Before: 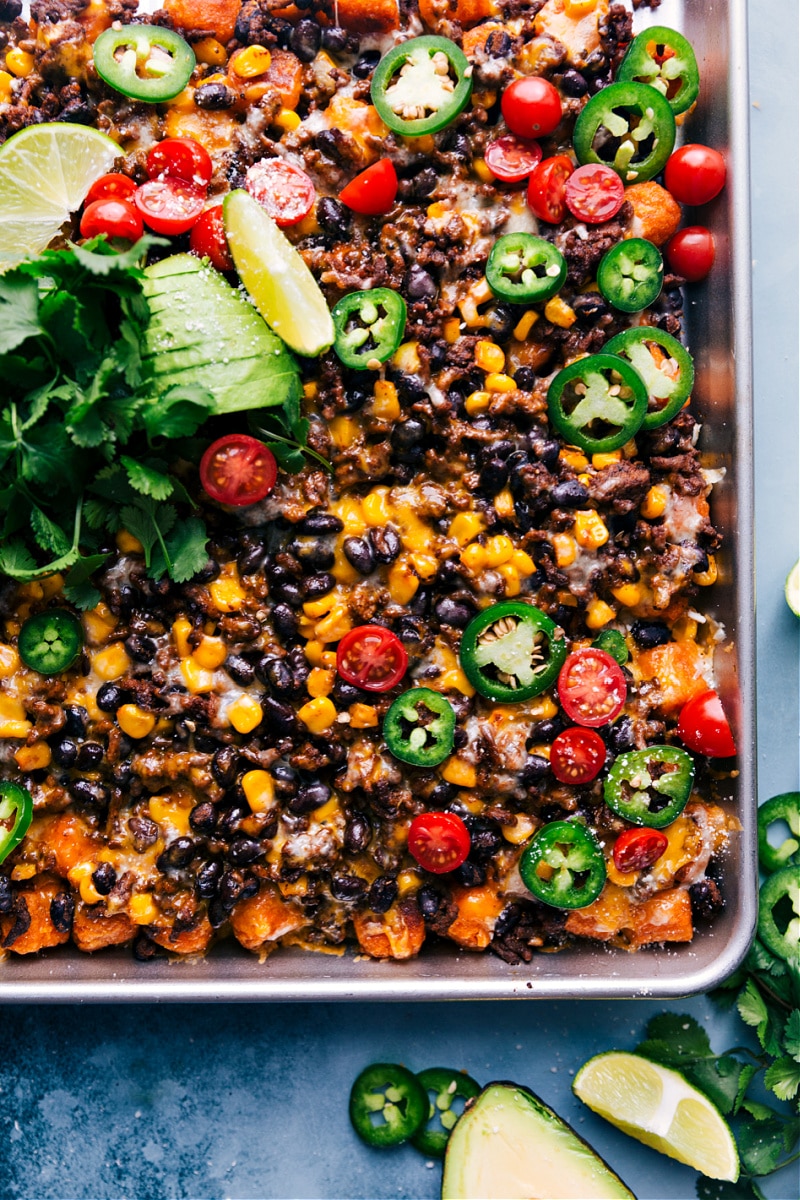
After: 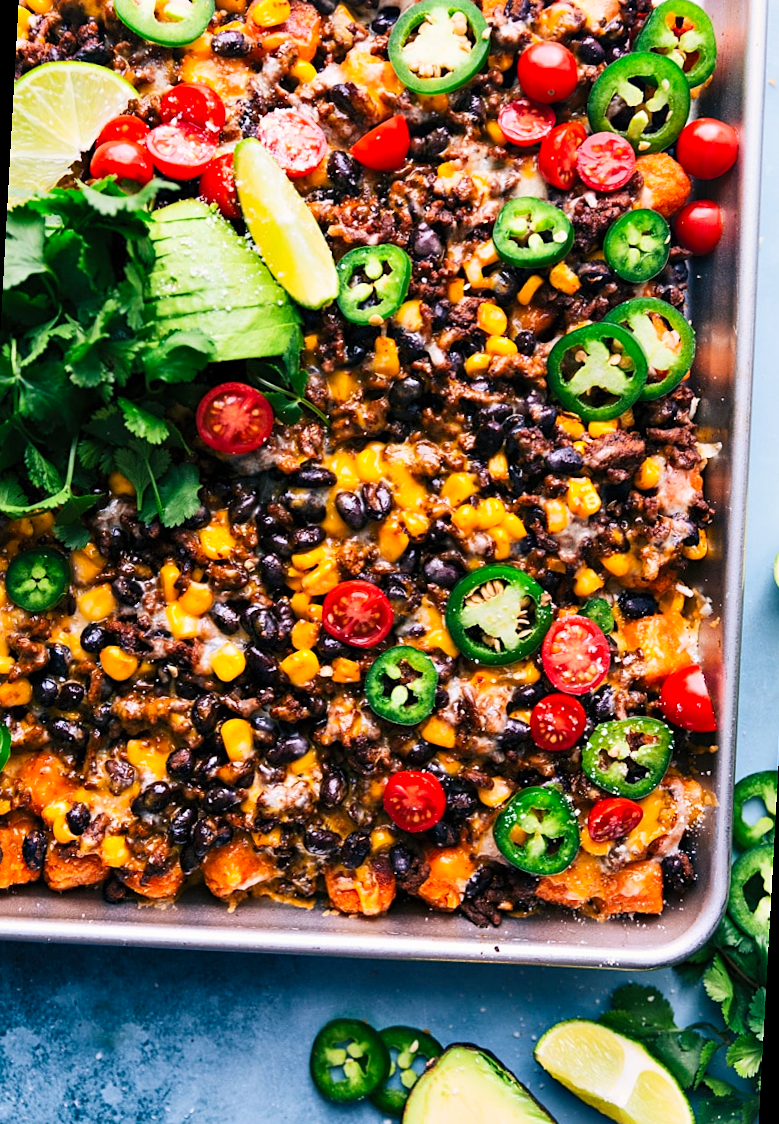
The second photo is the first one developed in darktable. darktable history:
exposure: exposure -0.068 EV, compensate exposure bias true, compensate highlight preservation false
crop and rotate: angle -3.18°, left 5.116%, top 5.217%, right 4.736%, bottom 4.315%
contrast brightness saturation: contrast 0.2, brightness 0.162, saturation 0.219
sharpen: amount 0.205
